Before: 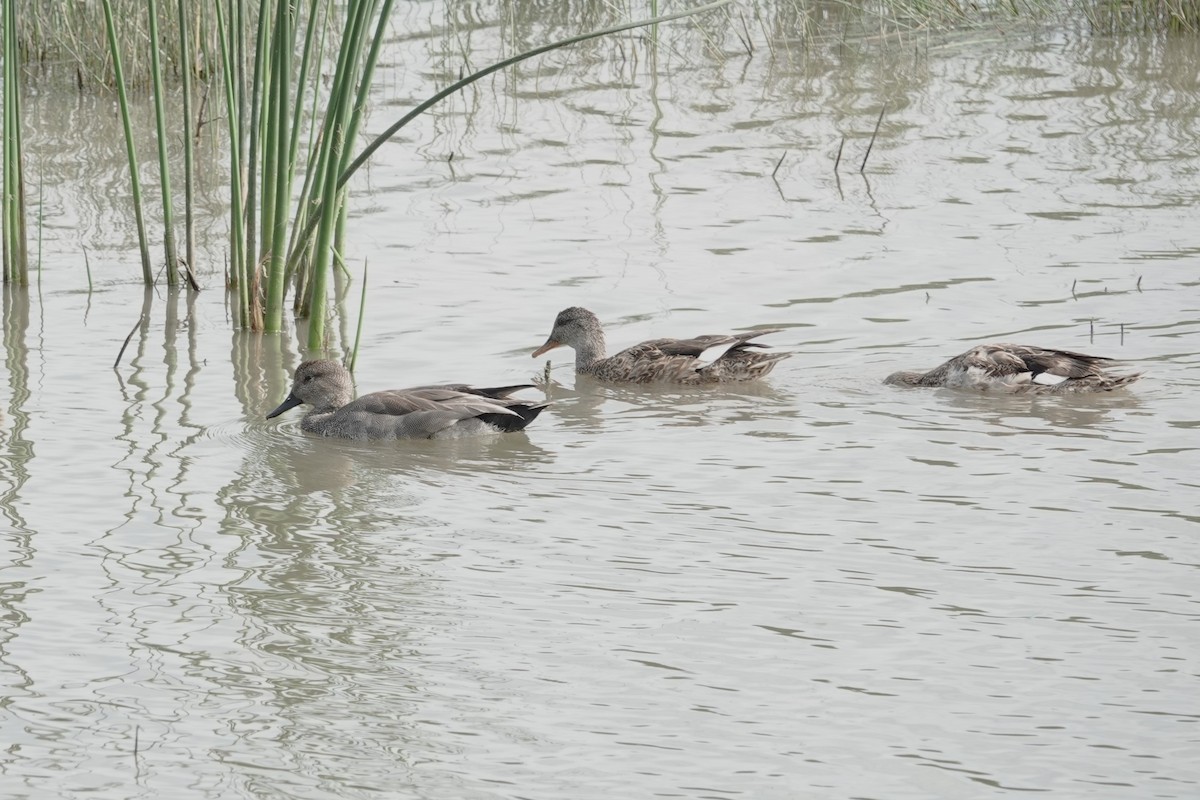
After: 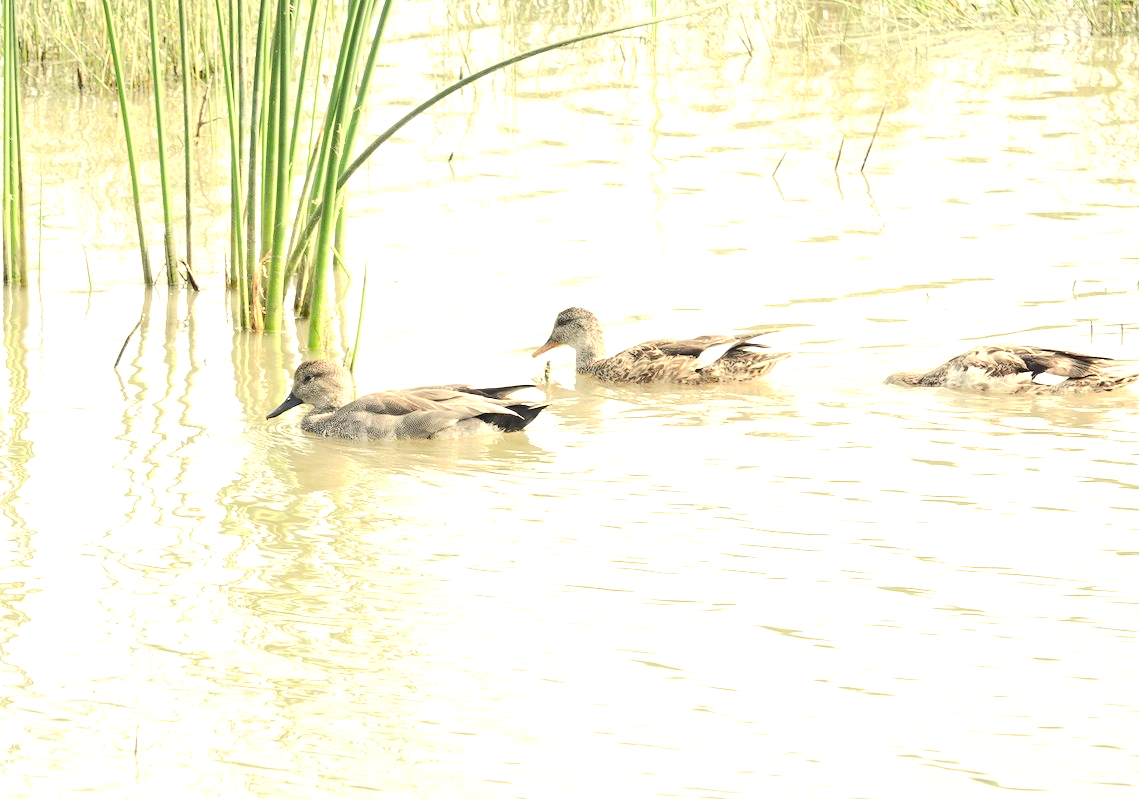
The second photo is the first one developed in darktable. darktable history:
color correction: highlights a* 1.4, highlights b* 17.79
crop and rotate: left 0%, right 5.082%
contrast brightness saturation: contrast 0.185, saturation 0.299
exposure: black level correction 0, exposure 1.442 EV, compensate exposure bias true, compensate highlight preservation false
